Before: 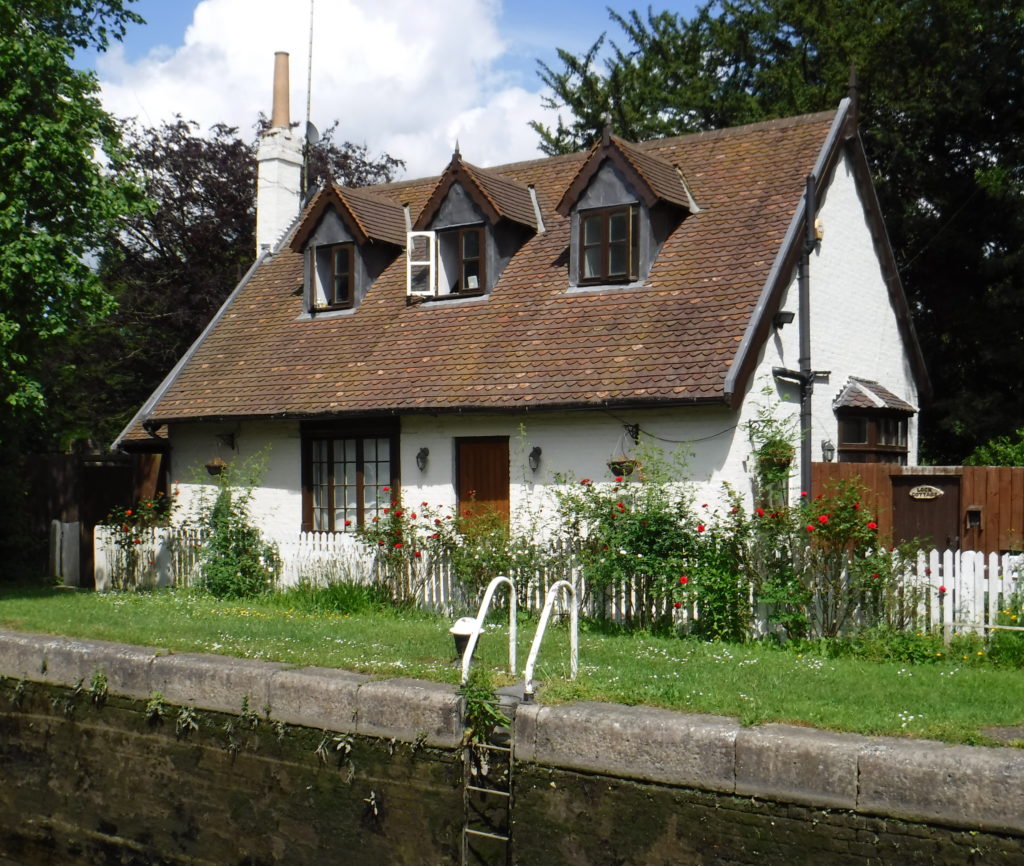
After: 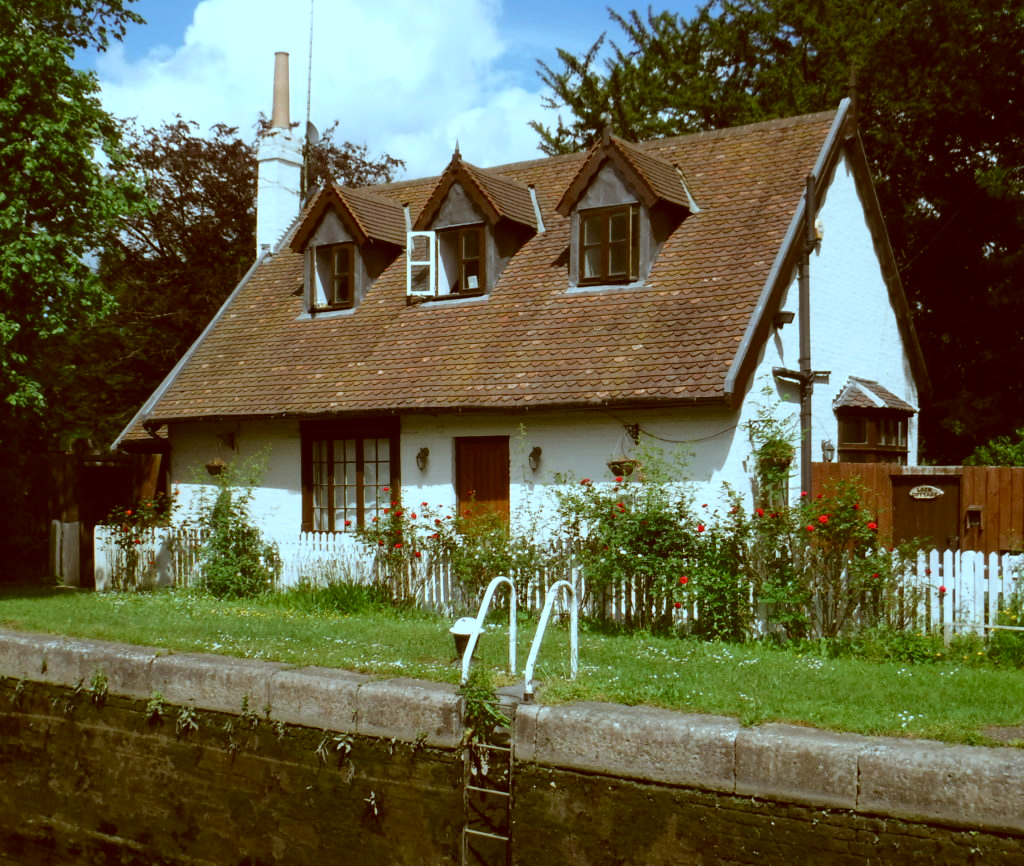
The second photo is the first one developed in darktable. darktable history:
color correction: highlights a* -14.62, highlights b* -16.22, shadows a* 10.12, shadows b* 29.4
white balance: red 1.009, blue 1.027
